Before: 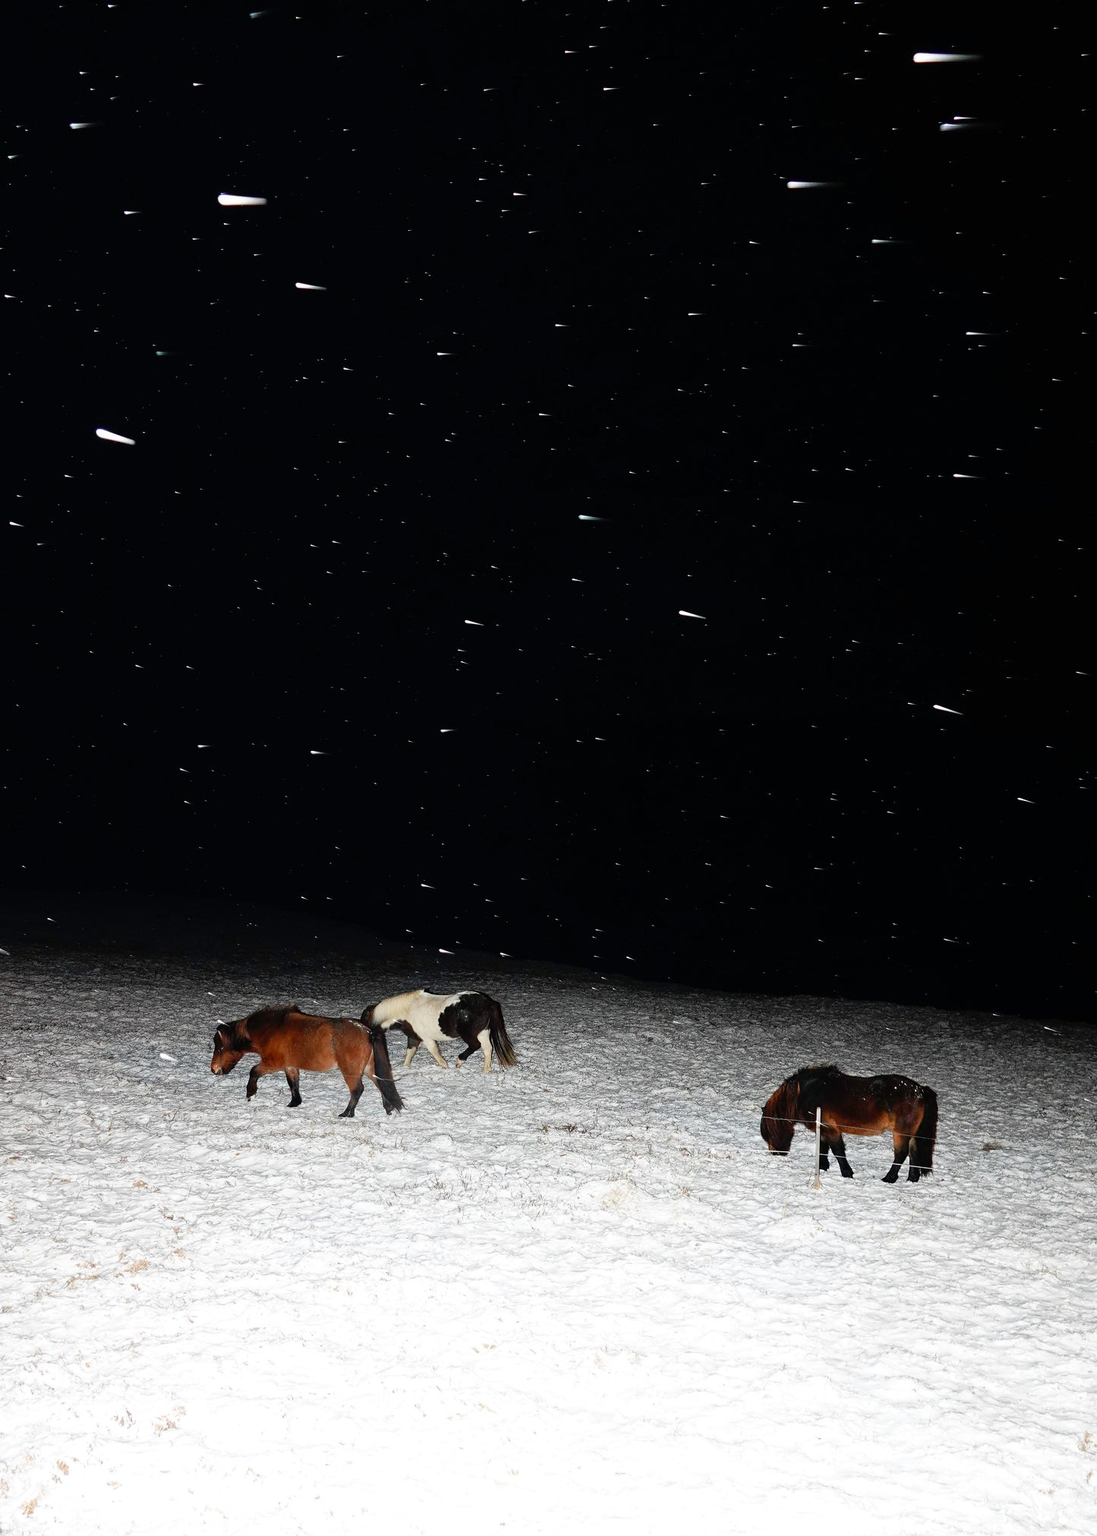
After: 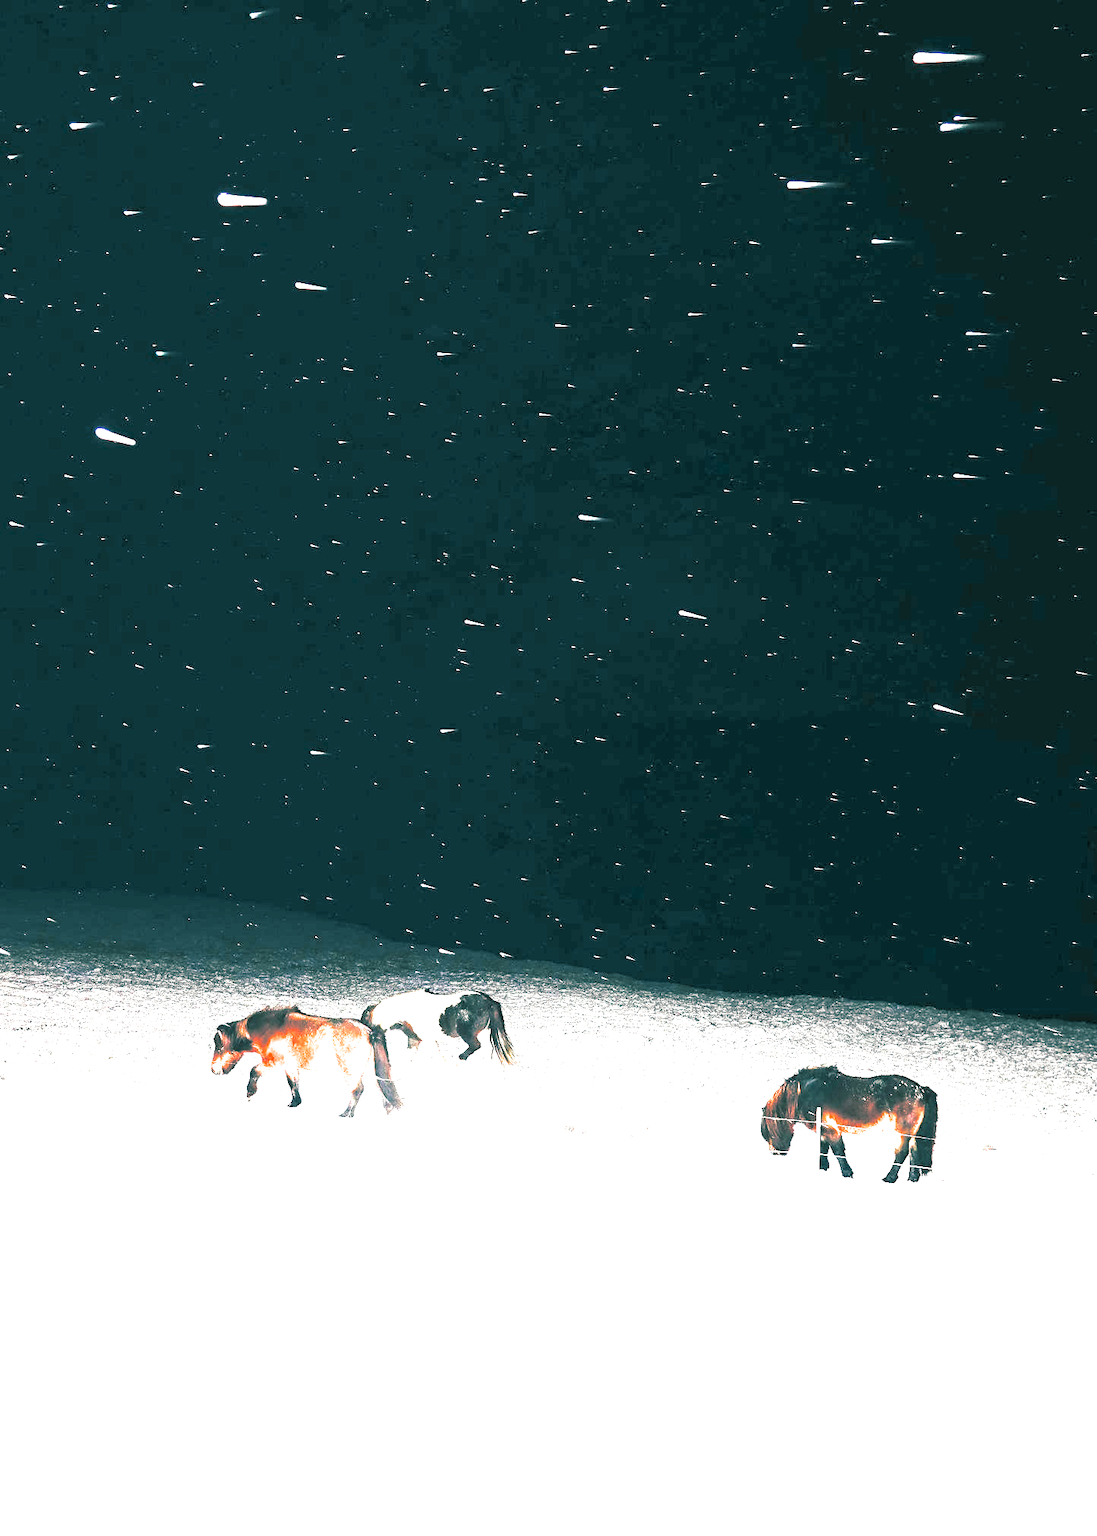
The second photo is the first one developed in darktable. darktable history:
split-toning: shadows › hue 186.43°, highlights › hue 49.29°, compress 30.29%
exposure: black level correction 0, exposure 4 EV, compensate exposure bias true, compensate highlight preservation false
